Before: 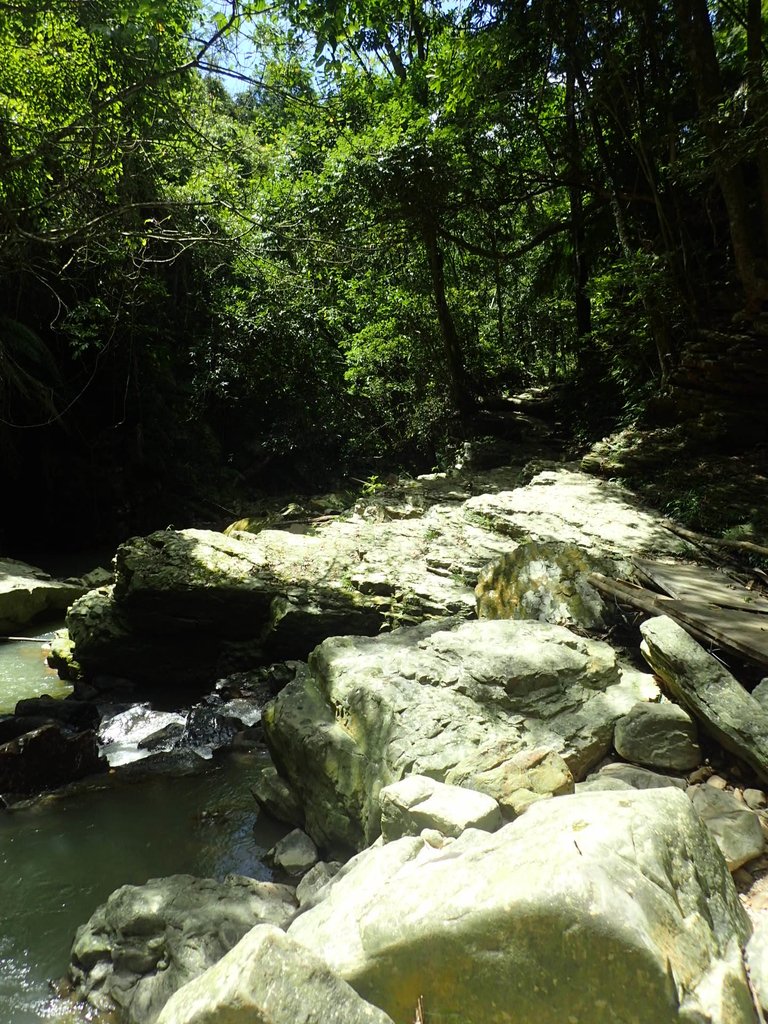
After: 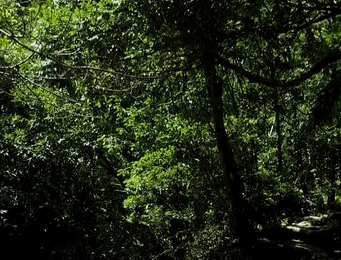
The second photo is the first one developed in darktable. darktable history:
crop: left 28.885%, top 16.851%, right 26.667%, bottom 57.689%
exposure: exposure -0.264 EV, compensate highlight preservation false
levels: levels [0.026, 0.507, 0.987]
